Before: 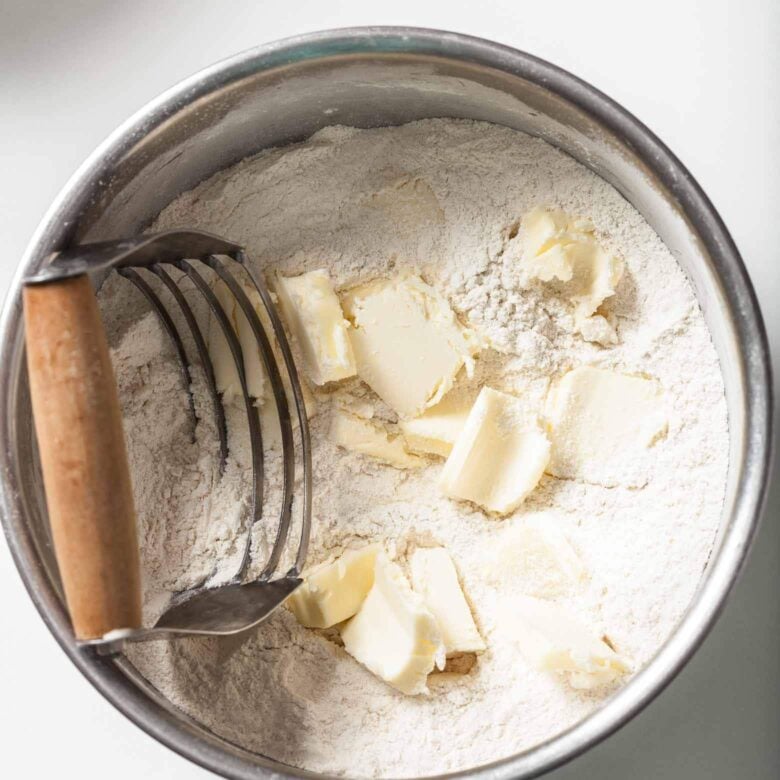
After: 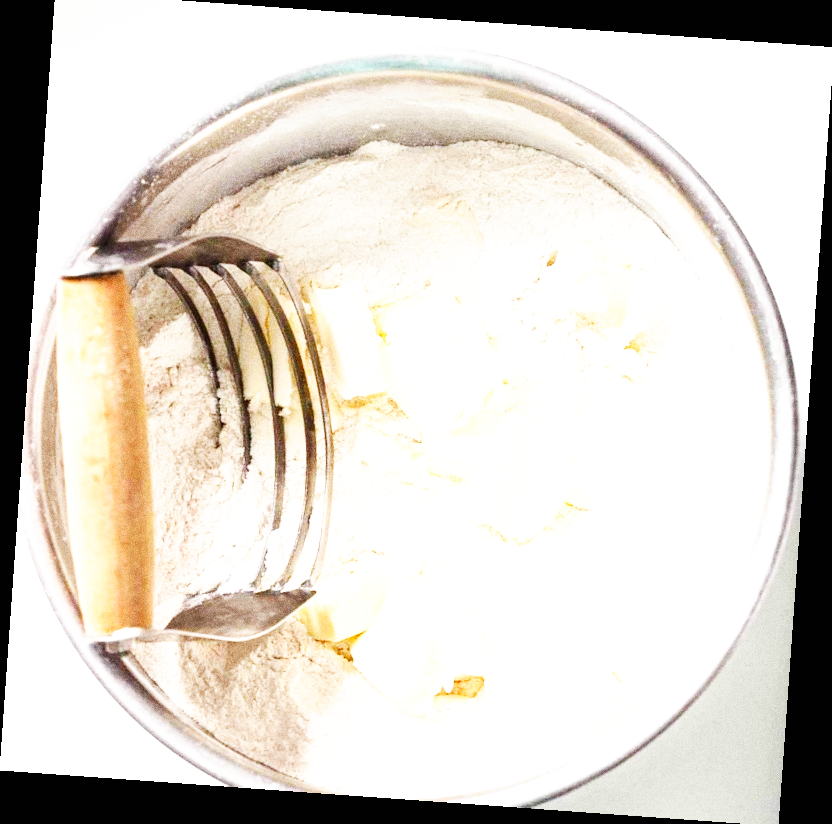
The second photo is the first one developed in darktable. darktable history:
crop: top 1.049%, right 0.001%
exposure: black level correction 0.001, exposure 1.129 EV, compensate exposure bias true, compensate highlight preservation false
grain: coarseness 0.09 ISO, strength 40%
rotate and perspective: rotation 4.1°, automatic cropping off
base curve: curves: ch0 [(0, 0) (0.007, 0.004) (0.027, 0.03) (0.046, 0.07) (0.207, 0.54) (0.442, 0.872) (0.673, 0.972) (1, 1)], preserve colors none
